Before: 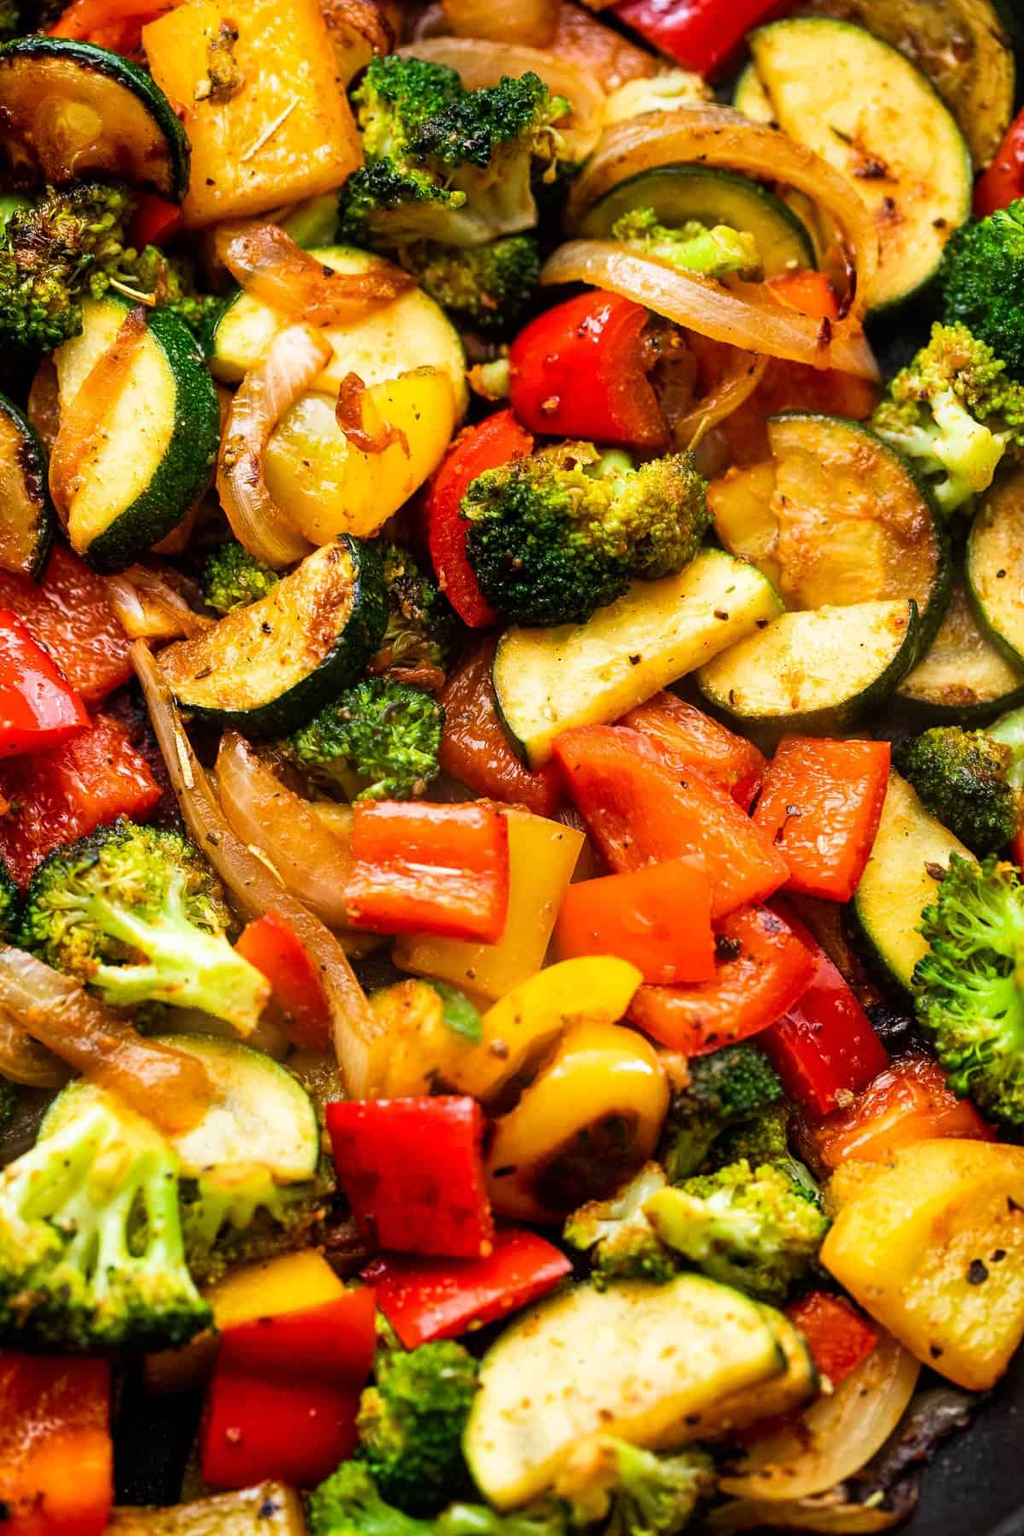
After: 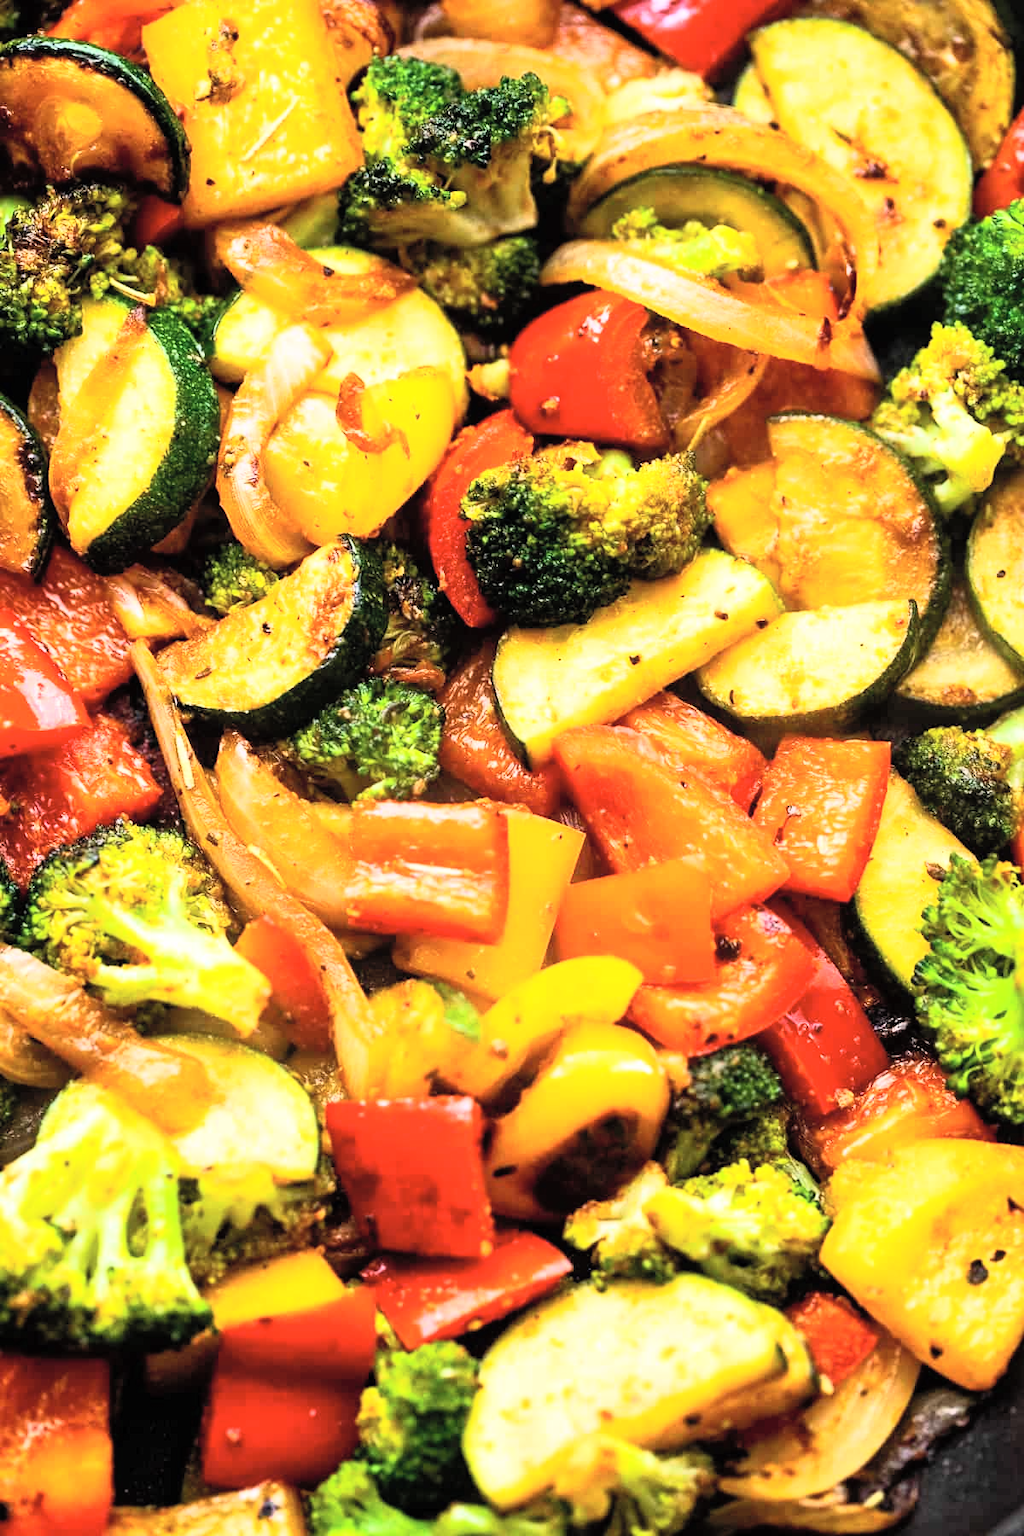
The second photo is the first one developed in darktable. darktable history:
base curve: curves: ch0 [(0, 0) (0.005, 0.002) (0.193, 0.295) (0.399, 0.664) (0.75, 0.928) (1, 1)]
contrast brightness saturation: contrast 0.14, brightness 0.21
